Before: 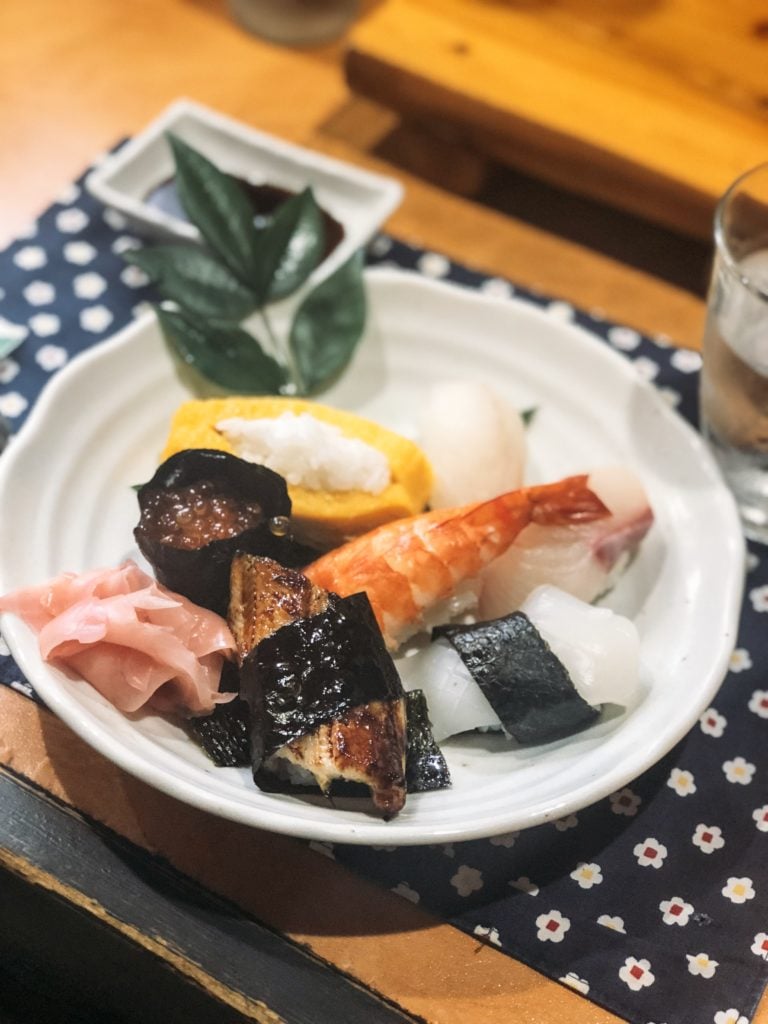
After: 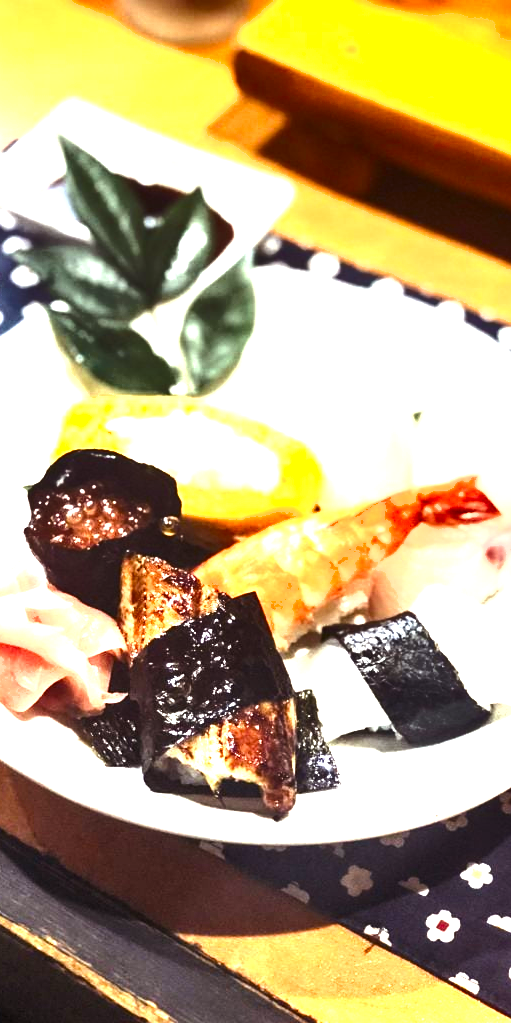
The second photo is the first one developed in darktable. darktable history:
shadows and highlights: radius 128.24, shadows 30.44, highlights -30.82, low approximation 0.01, soften with gaussian
color zones: curves: ch0 [(0.25, 0.5) (0.347, 0.092) (0.75, 0.5)]; ch1 [(0.25, 0.5) (0.33, 0.51) (0.75, 0.5)], mix -119.98%
color balance rgb: power › luminance -7.71%, power › chroma 1.316%, power › hue 330.41°, perceptual saturation grading › global saturation 20%, perceptual saturation grading › highlights -25.45%, perceptual saturation grading › shadows 25.238%, perceptual brilliance grading › highlights 20.57%, perceptual brilliance grading › mid-tones 20.689%, perceptual brilliance grading › shadows -19.926%, global vibrance 20%
exposure: black level correction 0, exposure 1.506 EV, compensate highlight preservation false
crop and rotate: left 14.328%, right 19.13%
